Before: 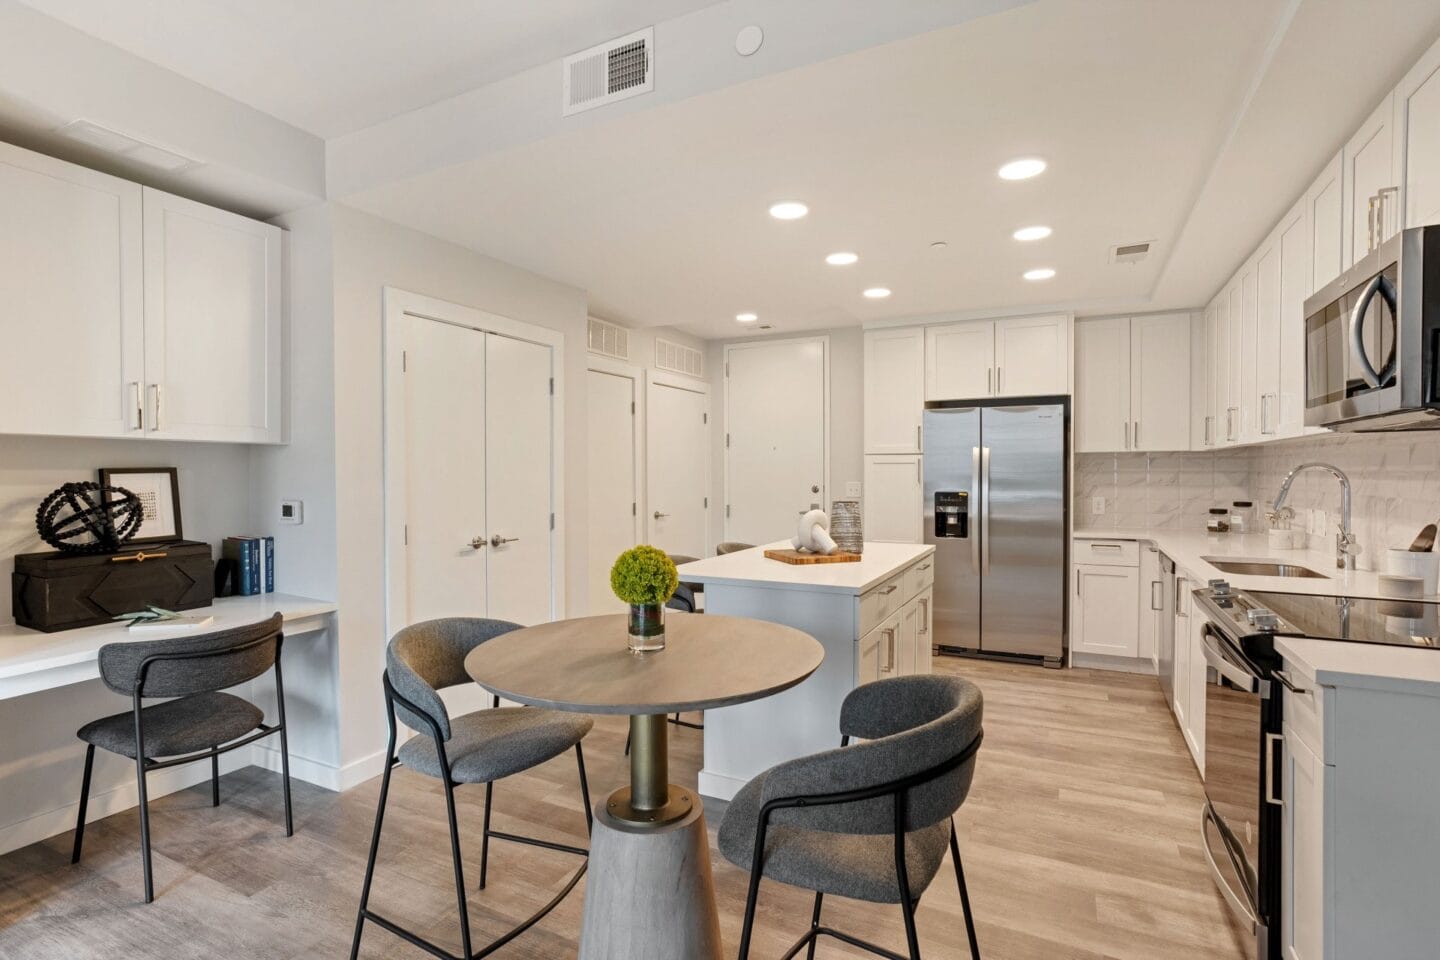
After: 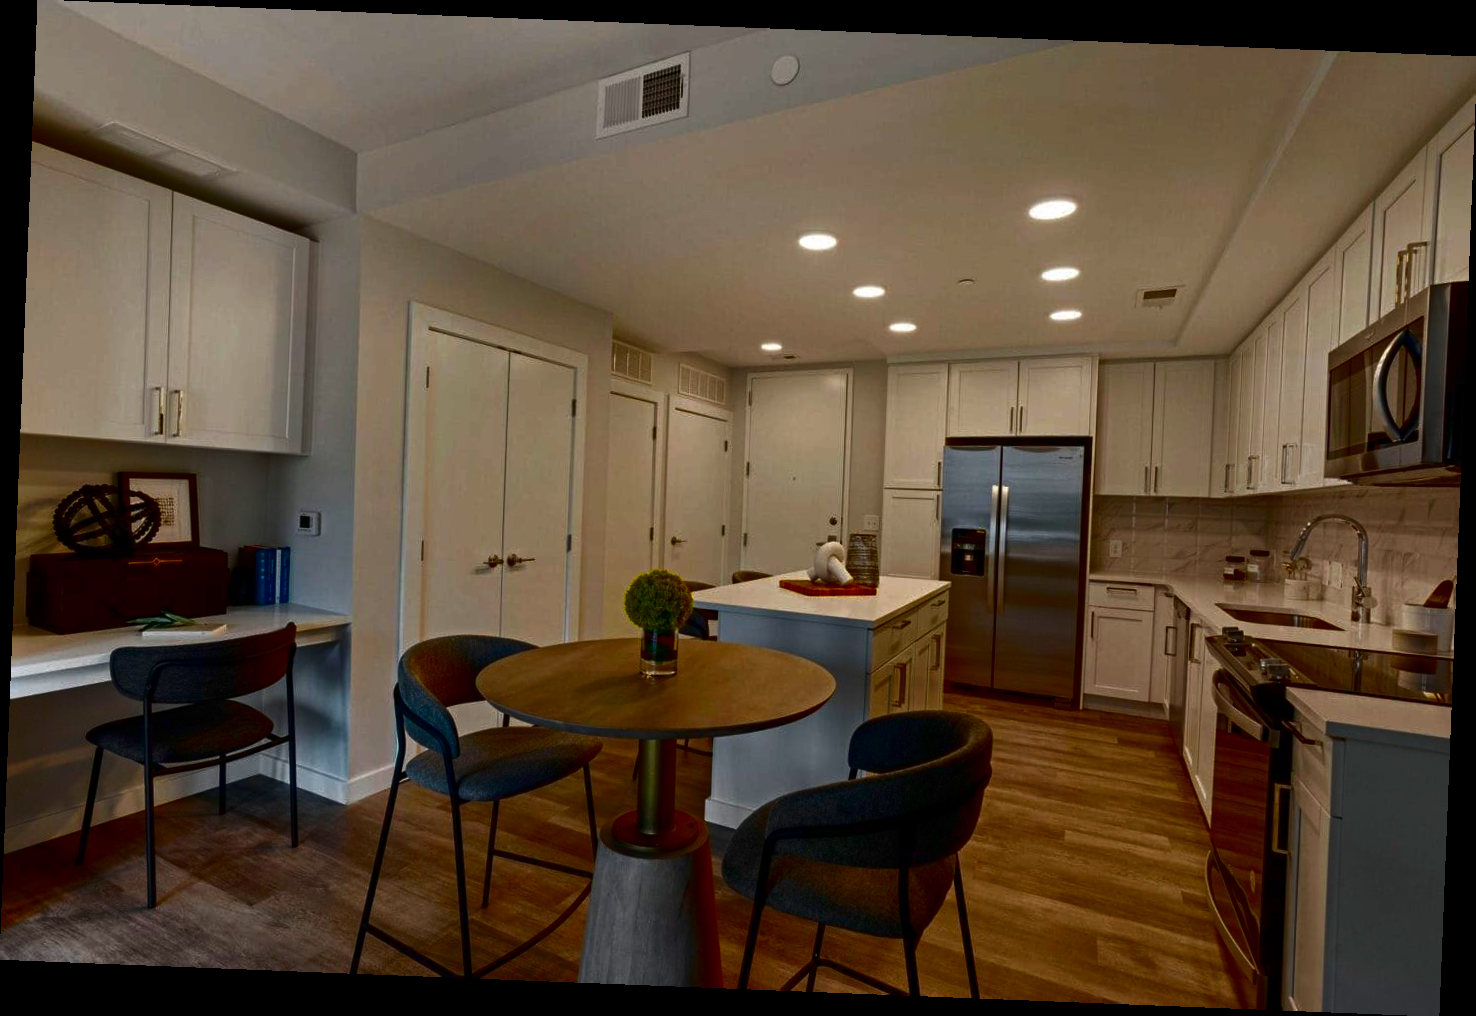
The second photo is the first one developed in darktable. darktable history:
rotate and perspective: rotation 2.27°, automatic cropping off
contrast brightness saturation: brightness -1, saturation 1
